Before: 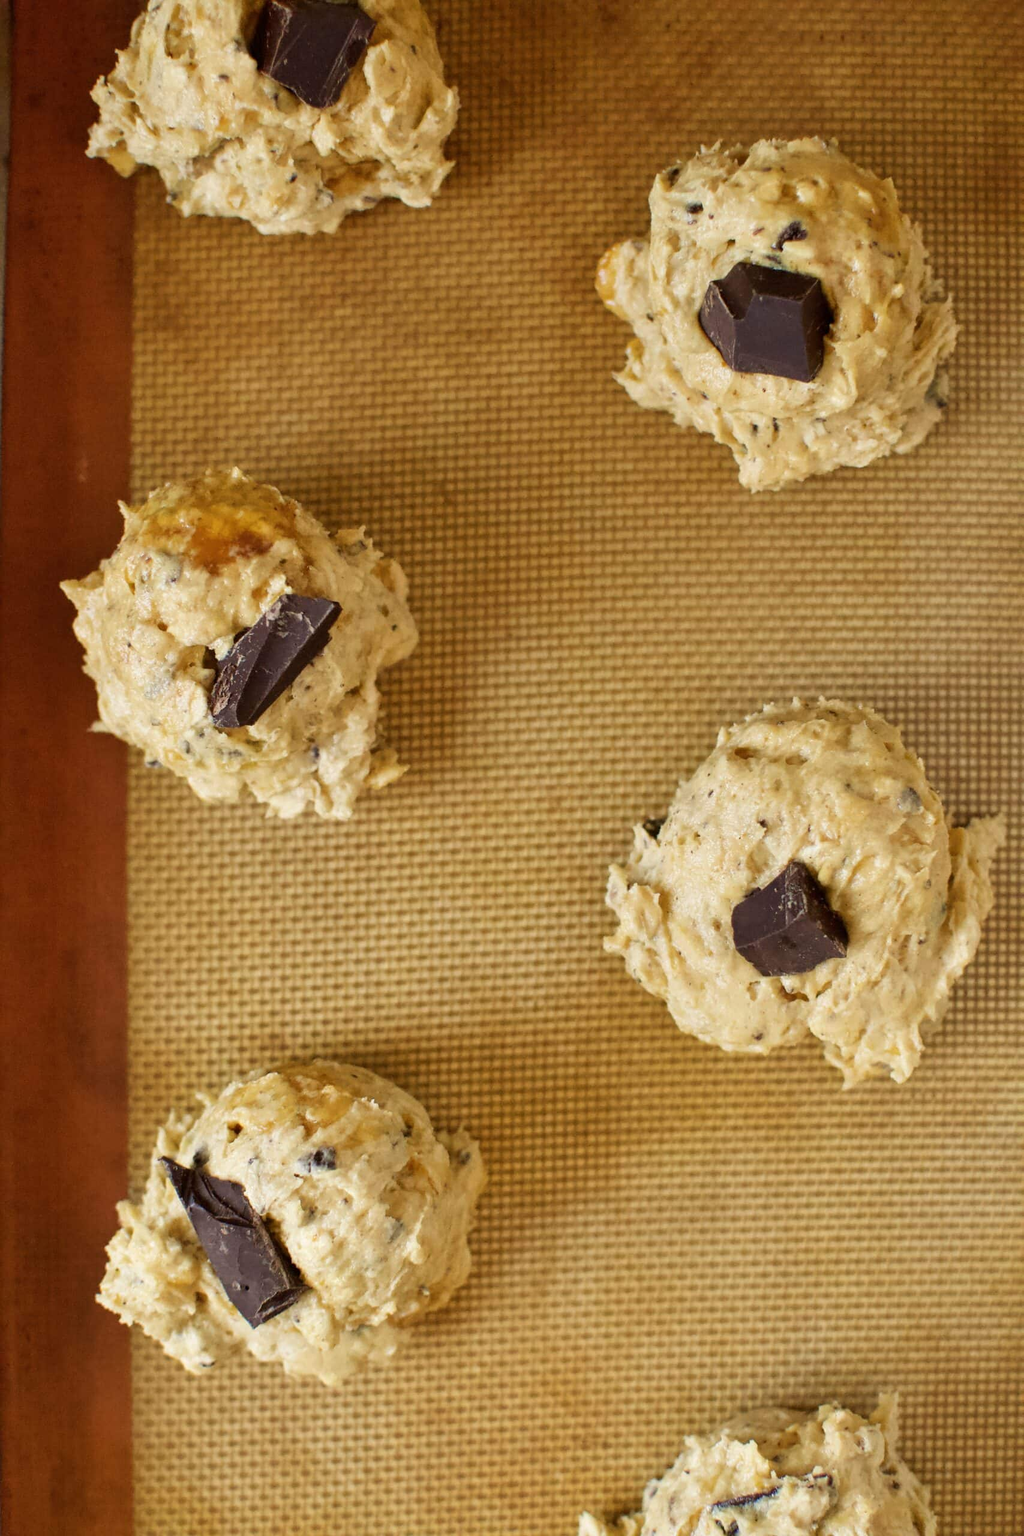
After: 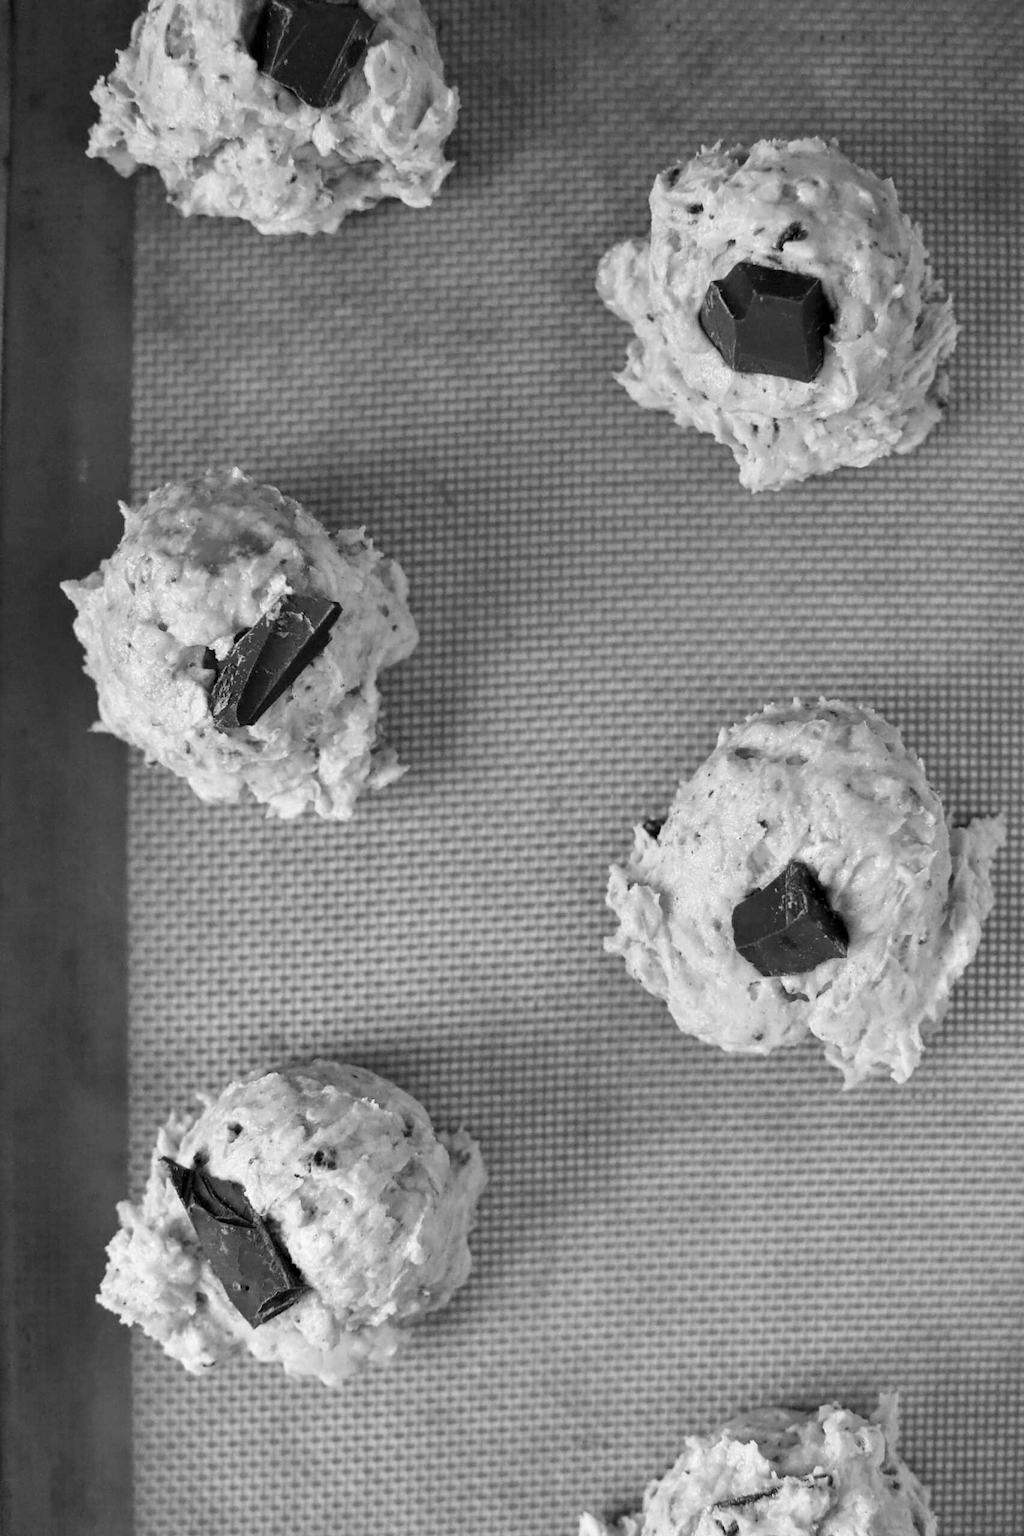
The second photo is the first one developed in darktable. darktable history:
contrast equalizer: octaves 7, y [[0.6 ×6], [0.55 ×6], [0 ×6], [0 ×6], [0 ×6]], mix 0.15
monochrome: size 3.1
